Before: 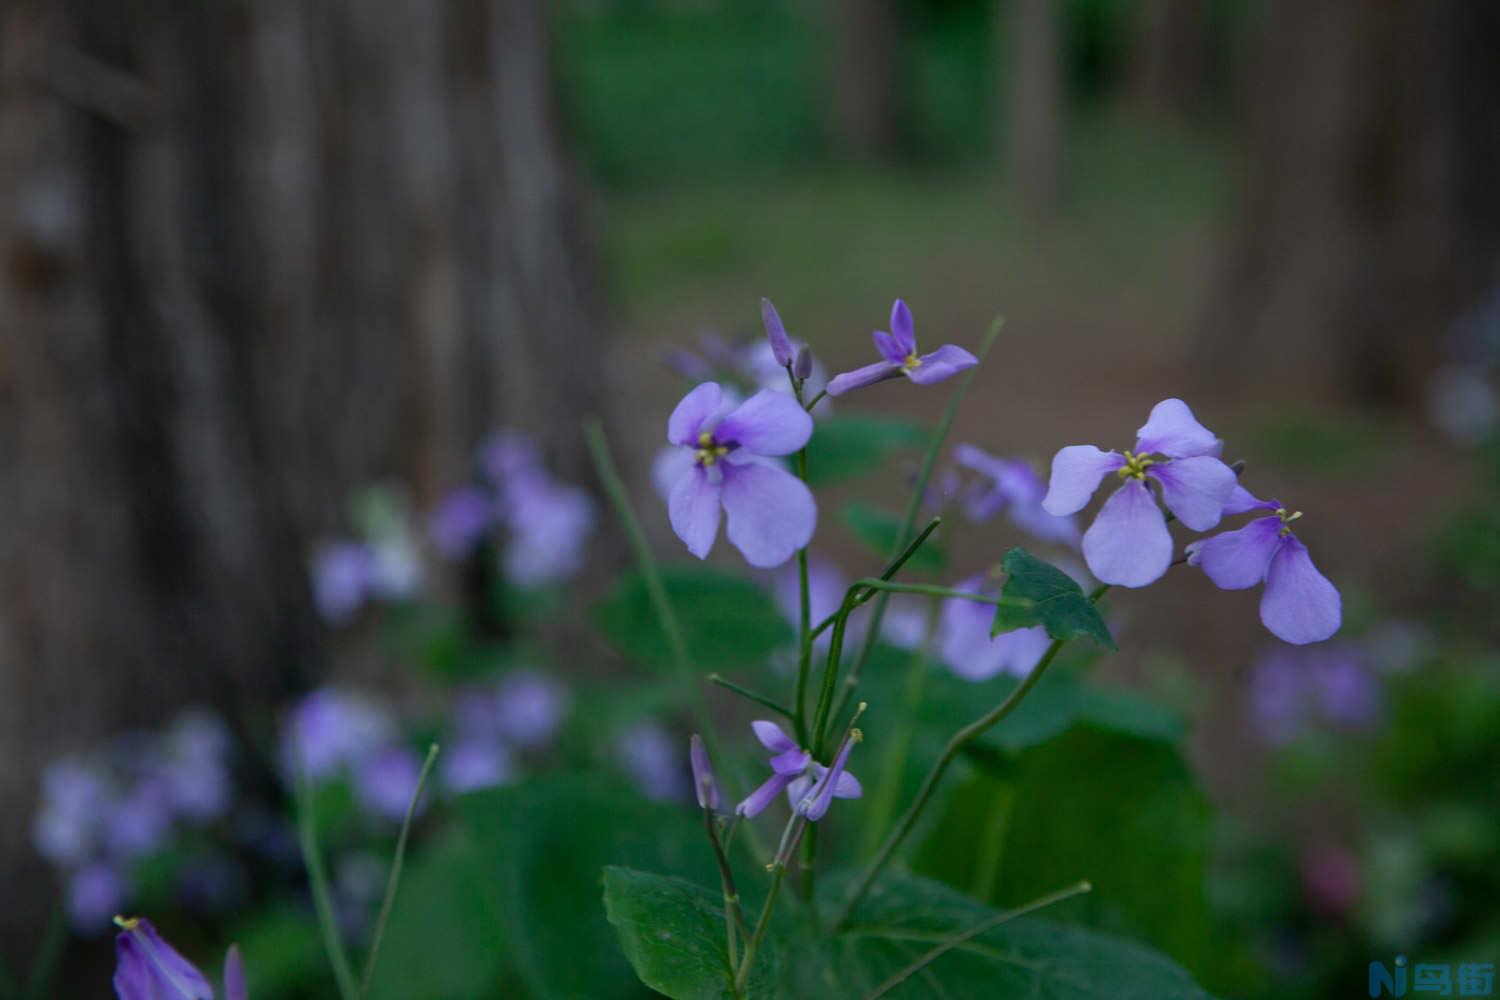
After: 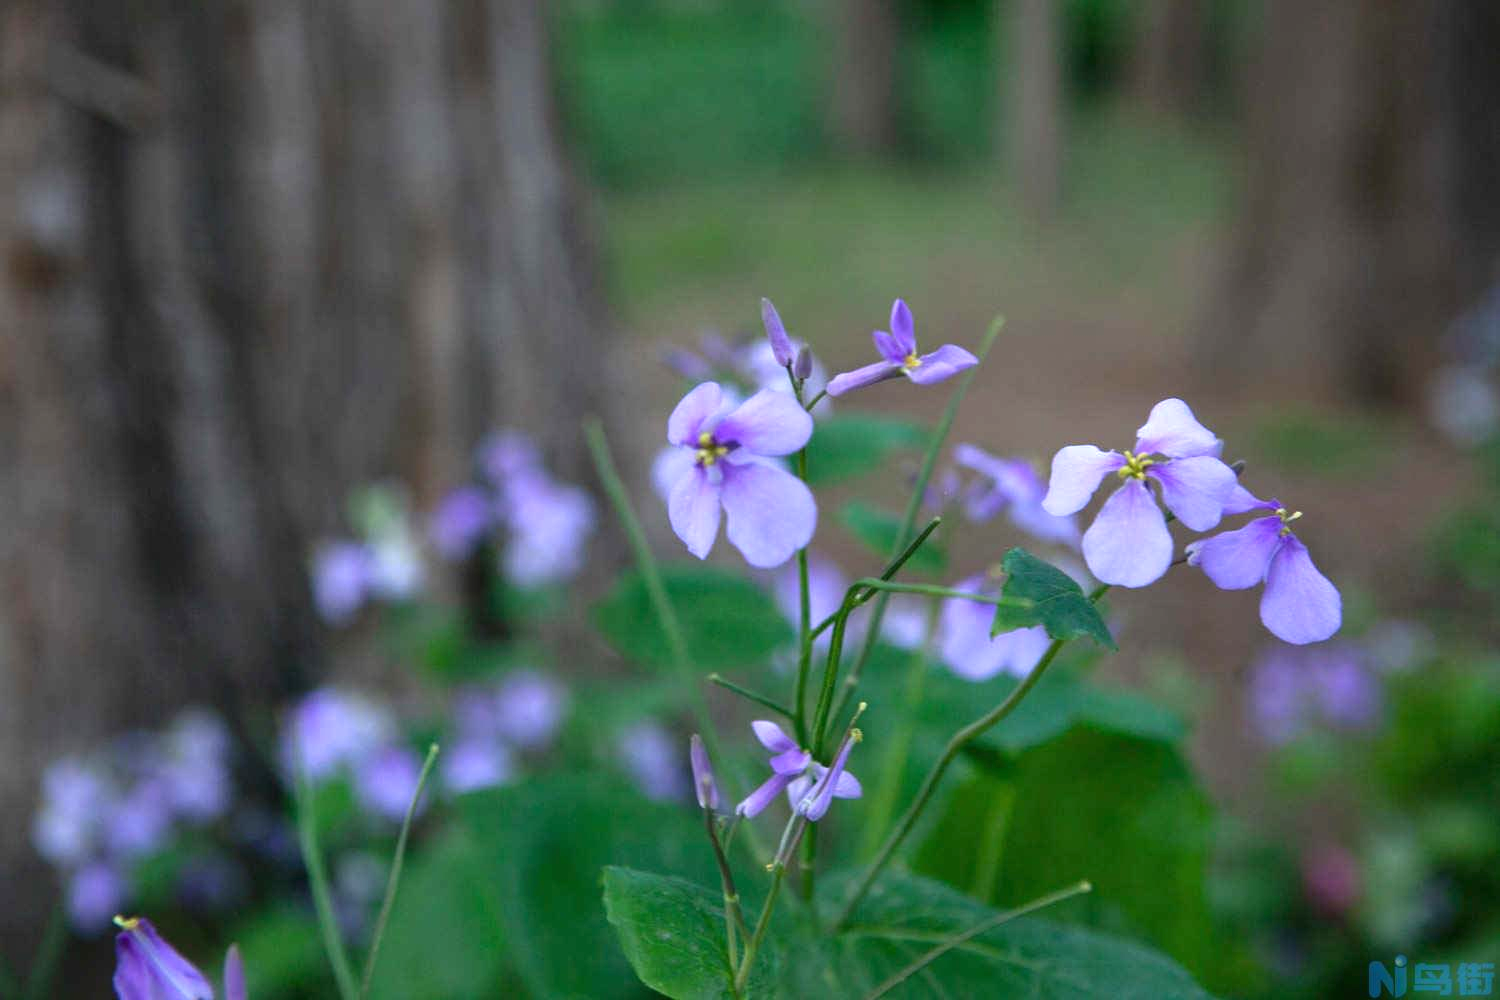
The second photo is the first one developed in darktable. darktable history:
tone equalizer: on, module defaults
exposure: black level correction 0, exposure 1.1 EV, compensate exposure bias true, compensate highlight preservation false
